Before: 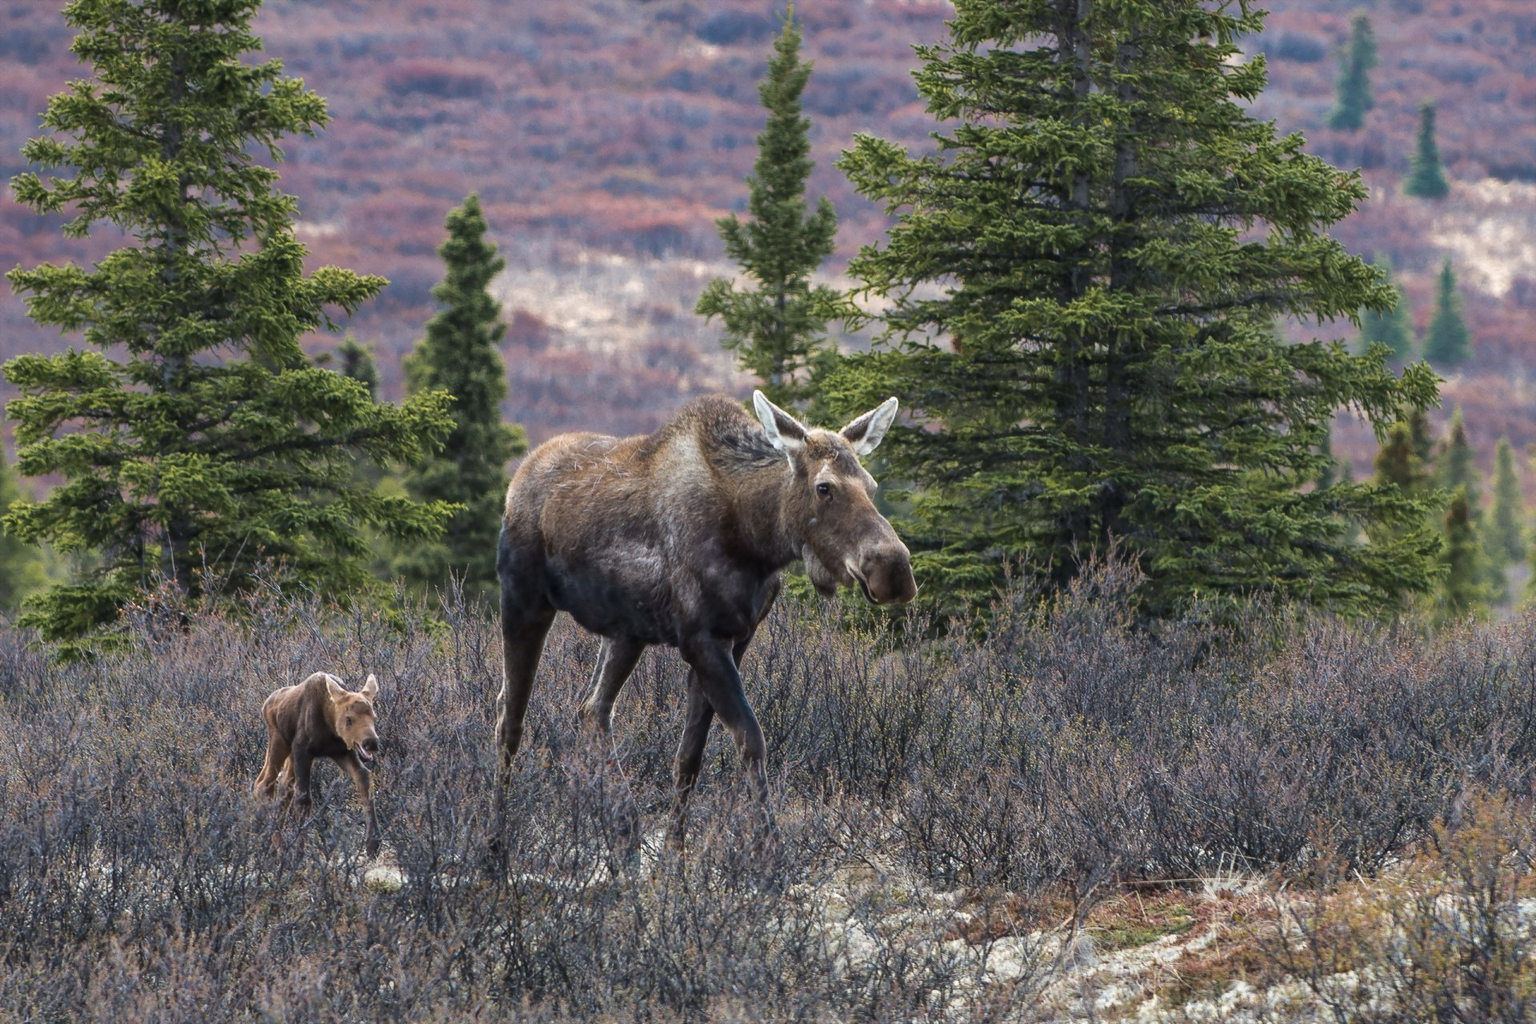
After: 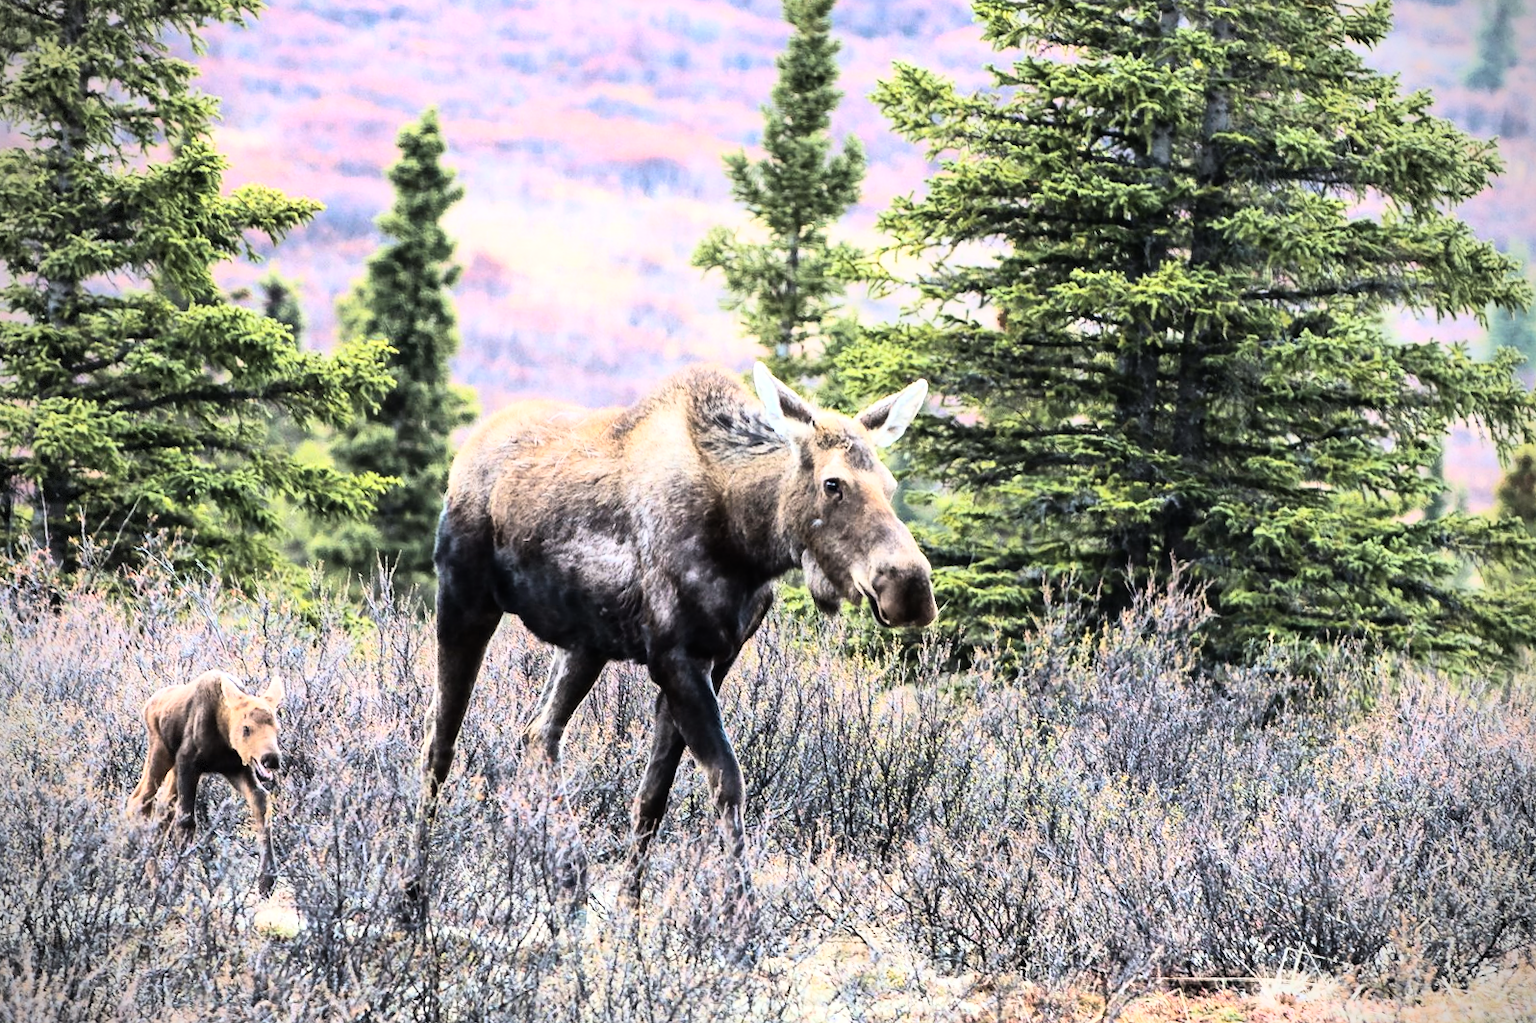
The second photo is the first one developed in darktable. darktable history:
crop and rotate: angle -3.27°, left 5.211%, top 5.211%, right 4.607%, bottom 4.607%
vignetting: dithering 8-bit output, unbound false
rgb curve: curves: ch0 [(0, 0) (0.21, 0.15) (0.24, 0.21) (0.5, 0.75) (0.75, 0.96) (0.89, 0.99) (1, 1)]; ch1 [(0, 0.02) (0.21, 0.13) (0.25, 0.2) (0.5, 0.67) (0.75, 0.9) (0.89, 0.97) (1, 1)]; ch2 [(0, 0.02) (0.21, 0.13) (0.25, 0.2) (0.5, 0.67) (0.75, 0.9) (0.89, 0.97) (1, 1)], compensate middle gray true
exposure: exposure 0.6 EV, compensate highlight preservation false
